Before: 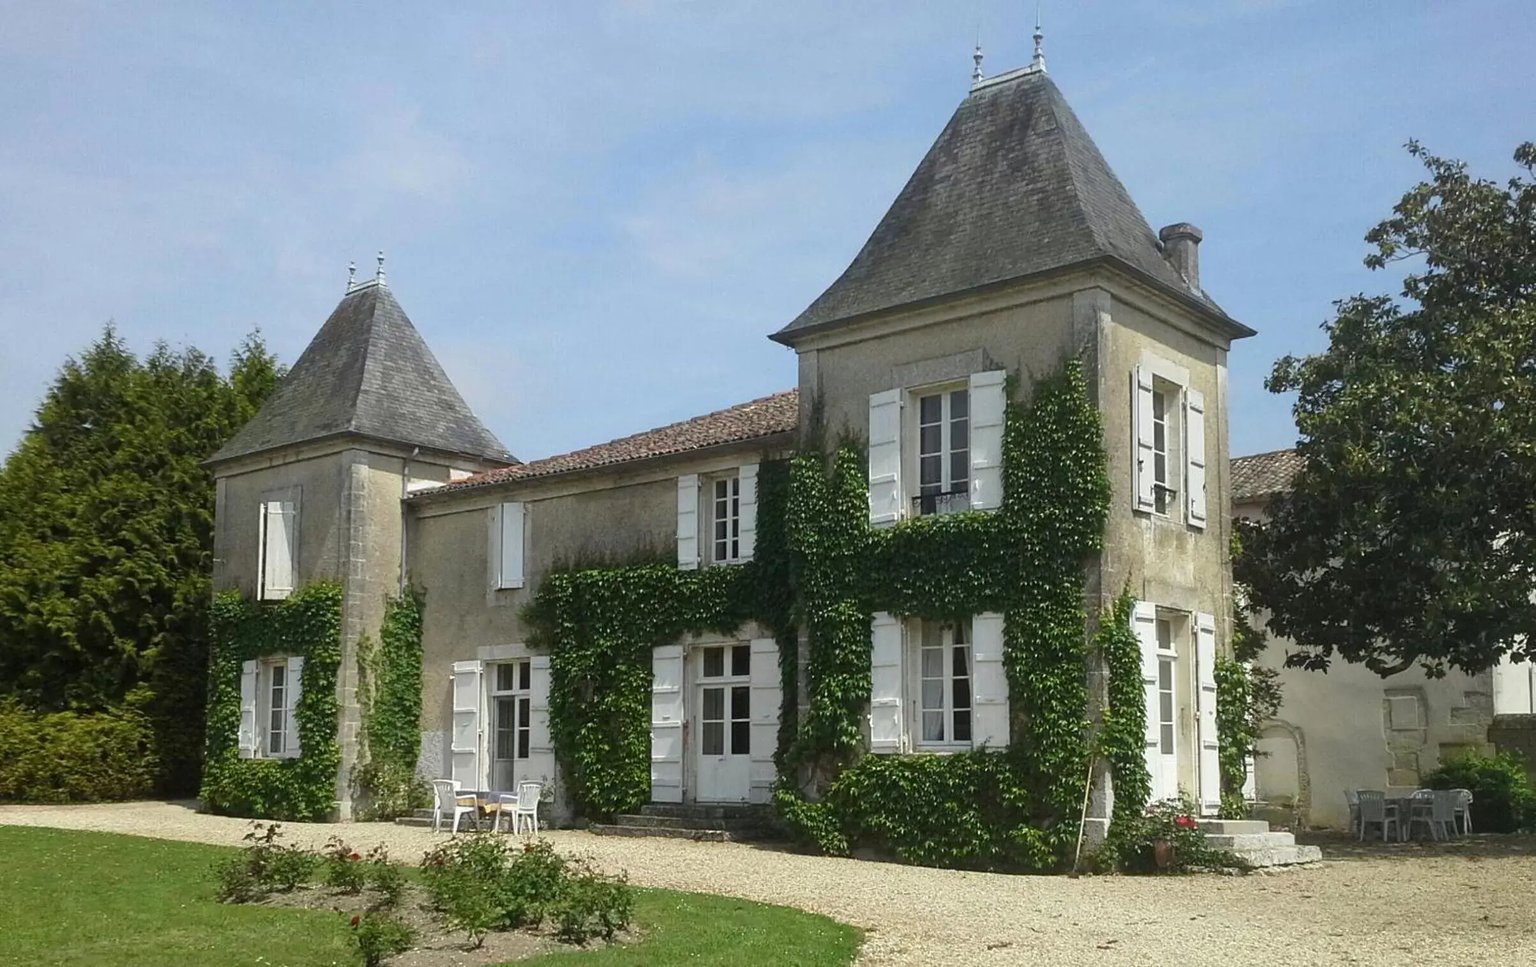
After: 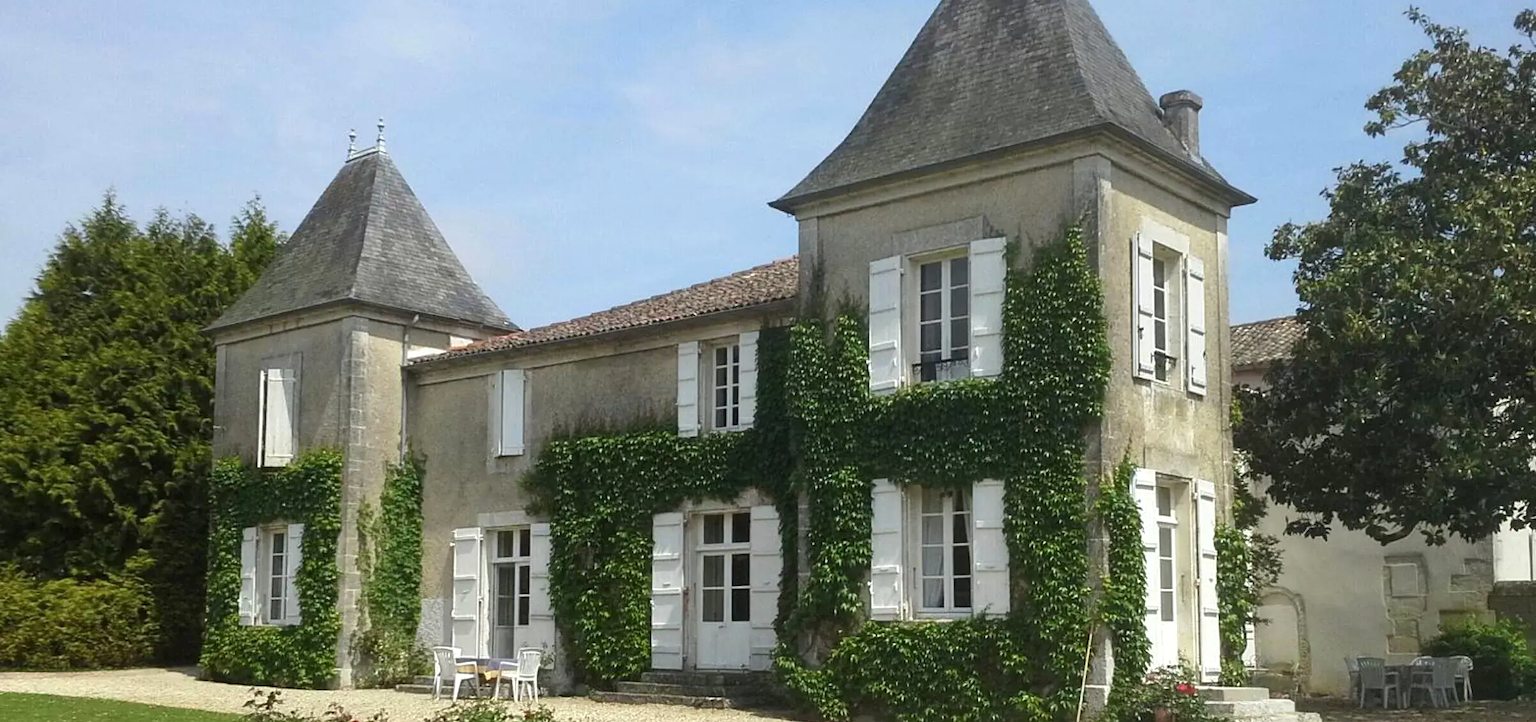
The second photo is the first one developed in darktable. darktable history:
exposure: exposure 0.225 EV, compensate exposure bias true, compensate highlight preservation false
crop: top 13.785%, bottom 11.458%
